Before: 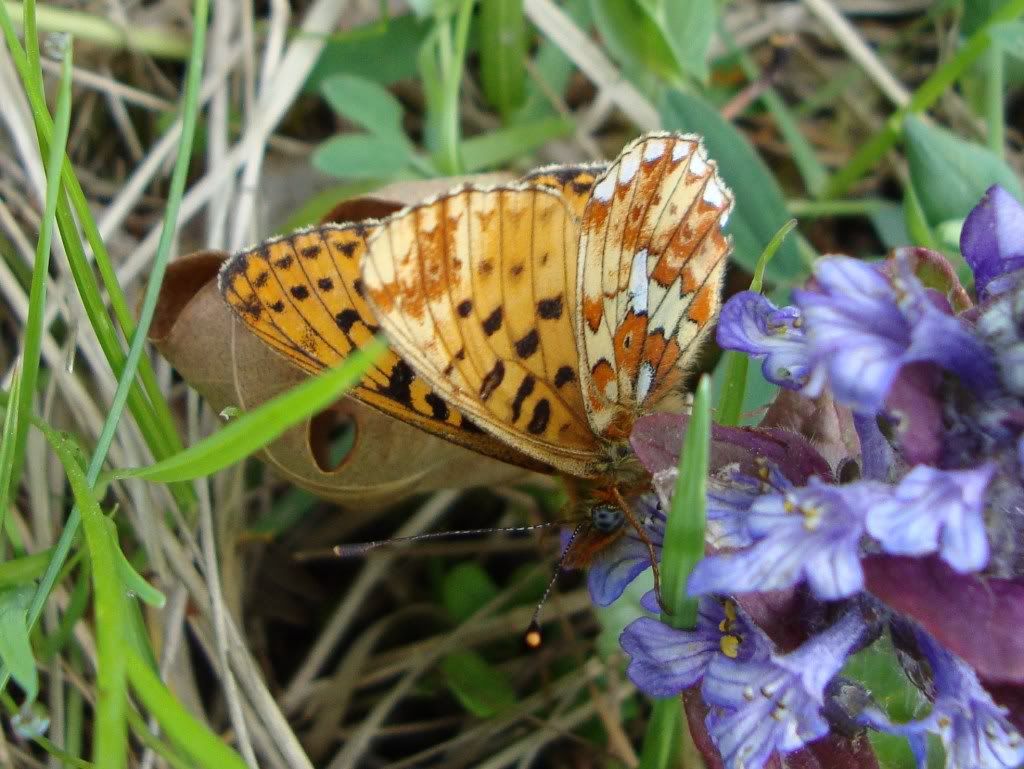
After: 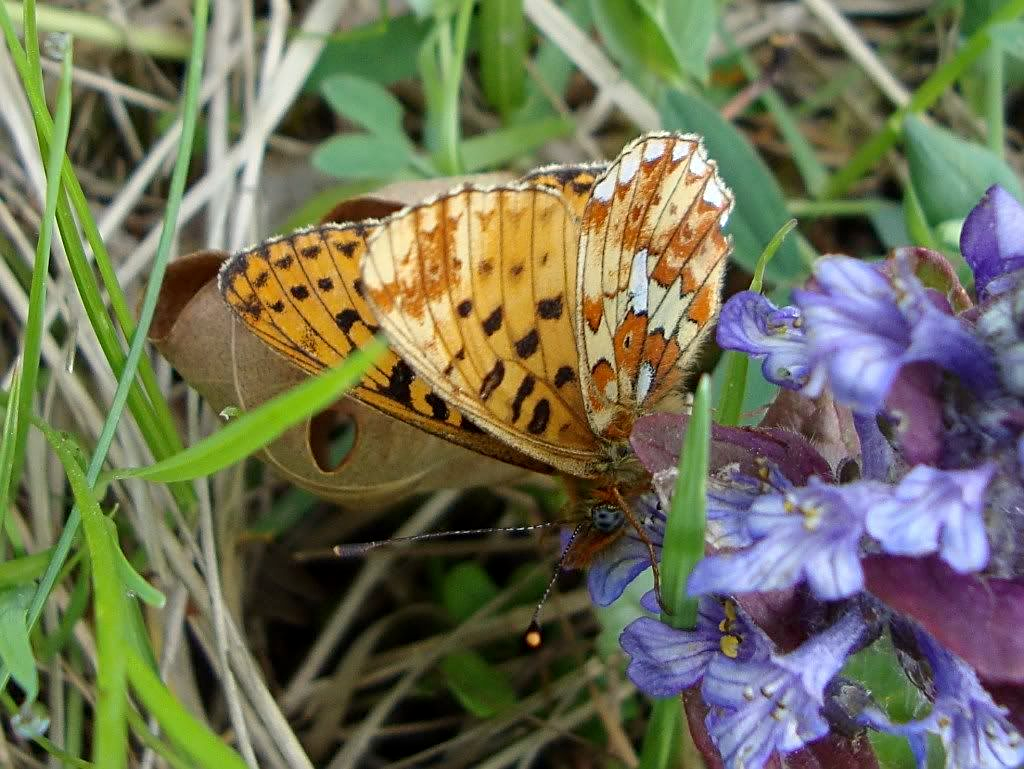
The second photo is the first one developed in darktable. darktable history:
sharpen: on, module defaults
exposure: black level correction 0.002, compensate highlight preservation false
